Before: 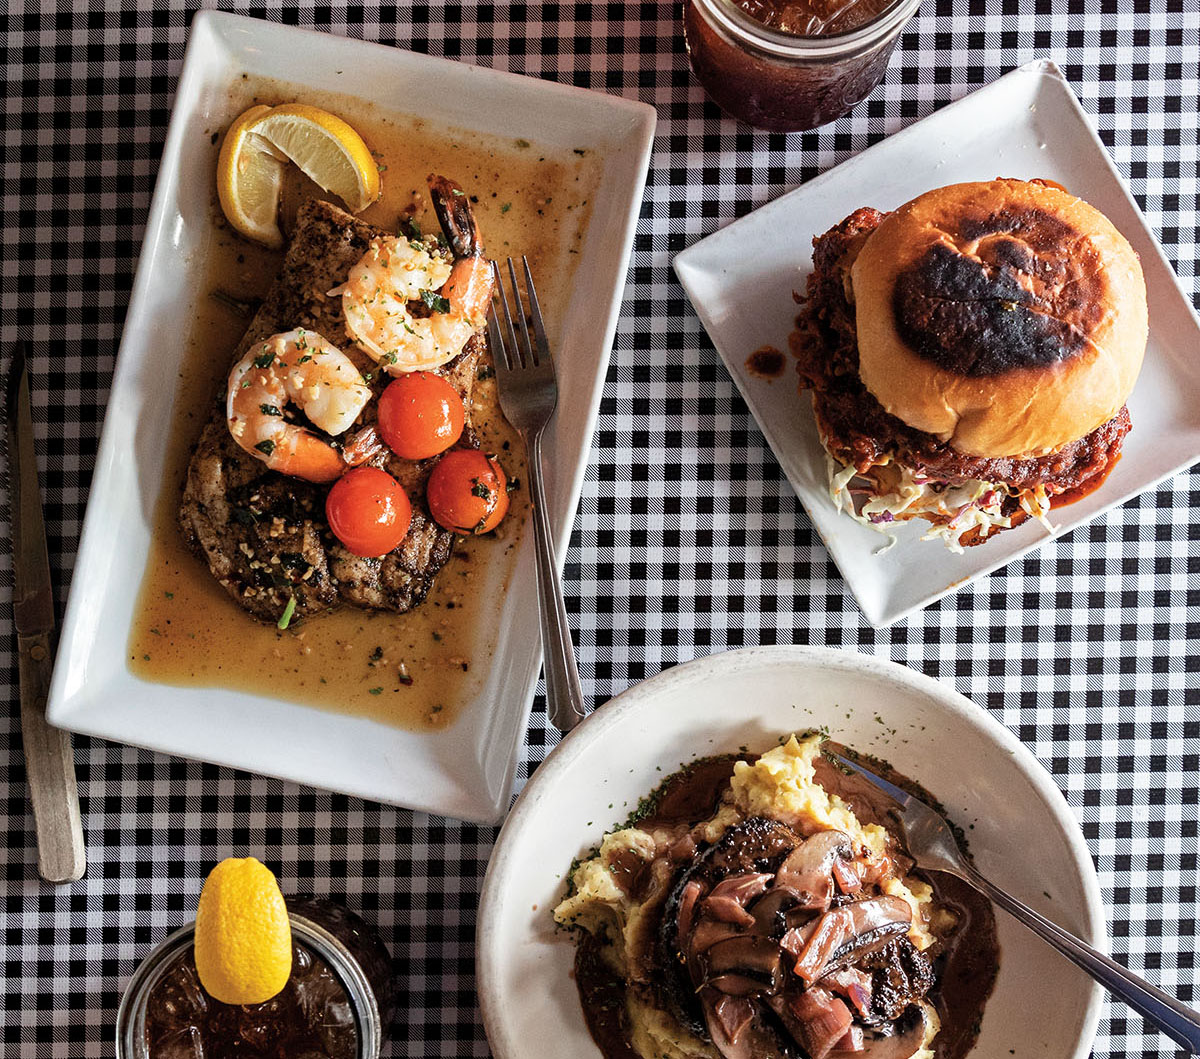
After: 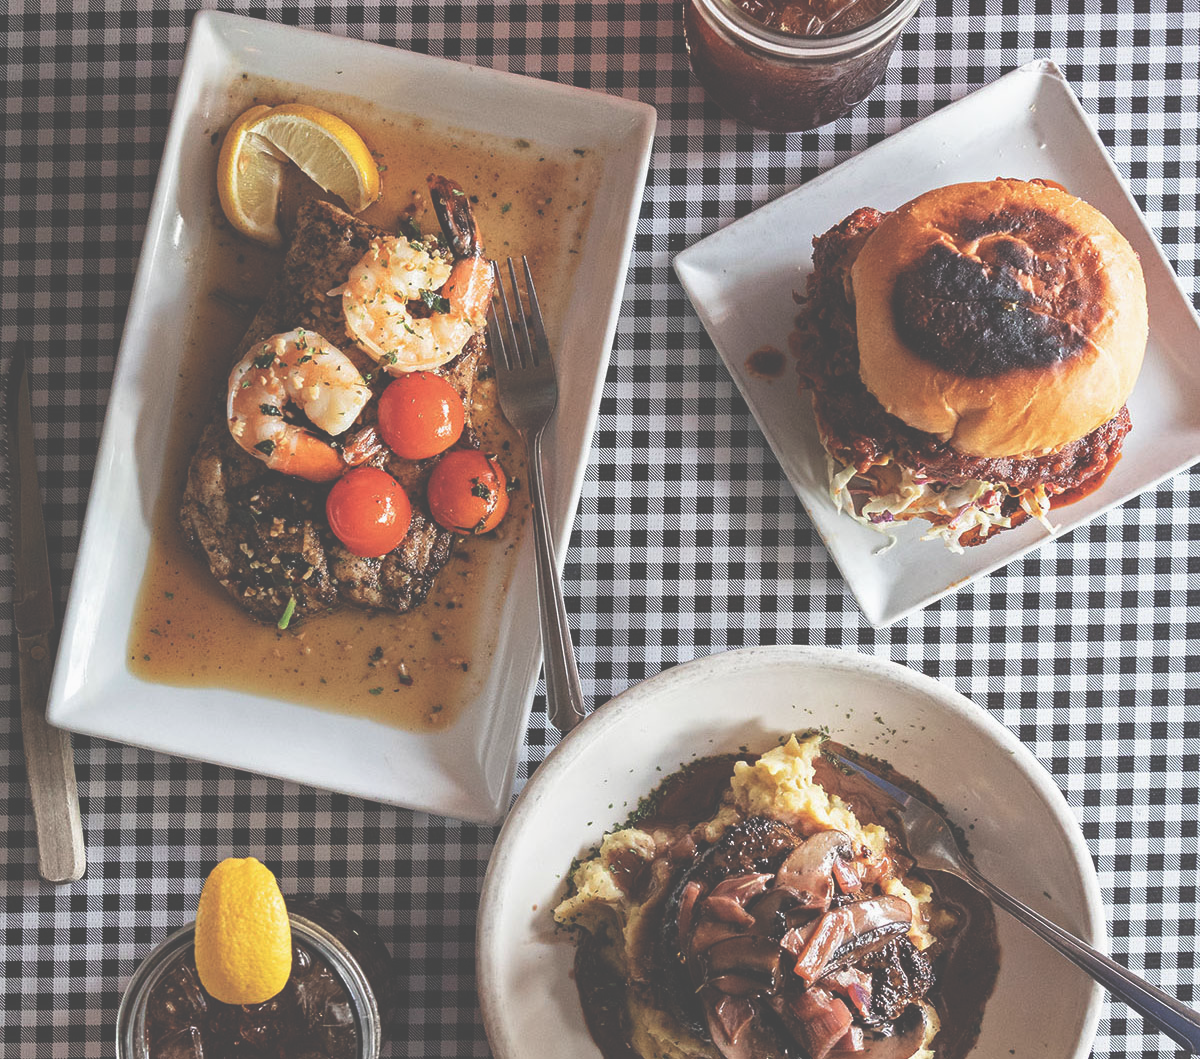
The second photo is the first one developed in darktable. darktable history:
exposure: black level correction -0.062, exposure -0.05 EV, compensate highlight preservation false
